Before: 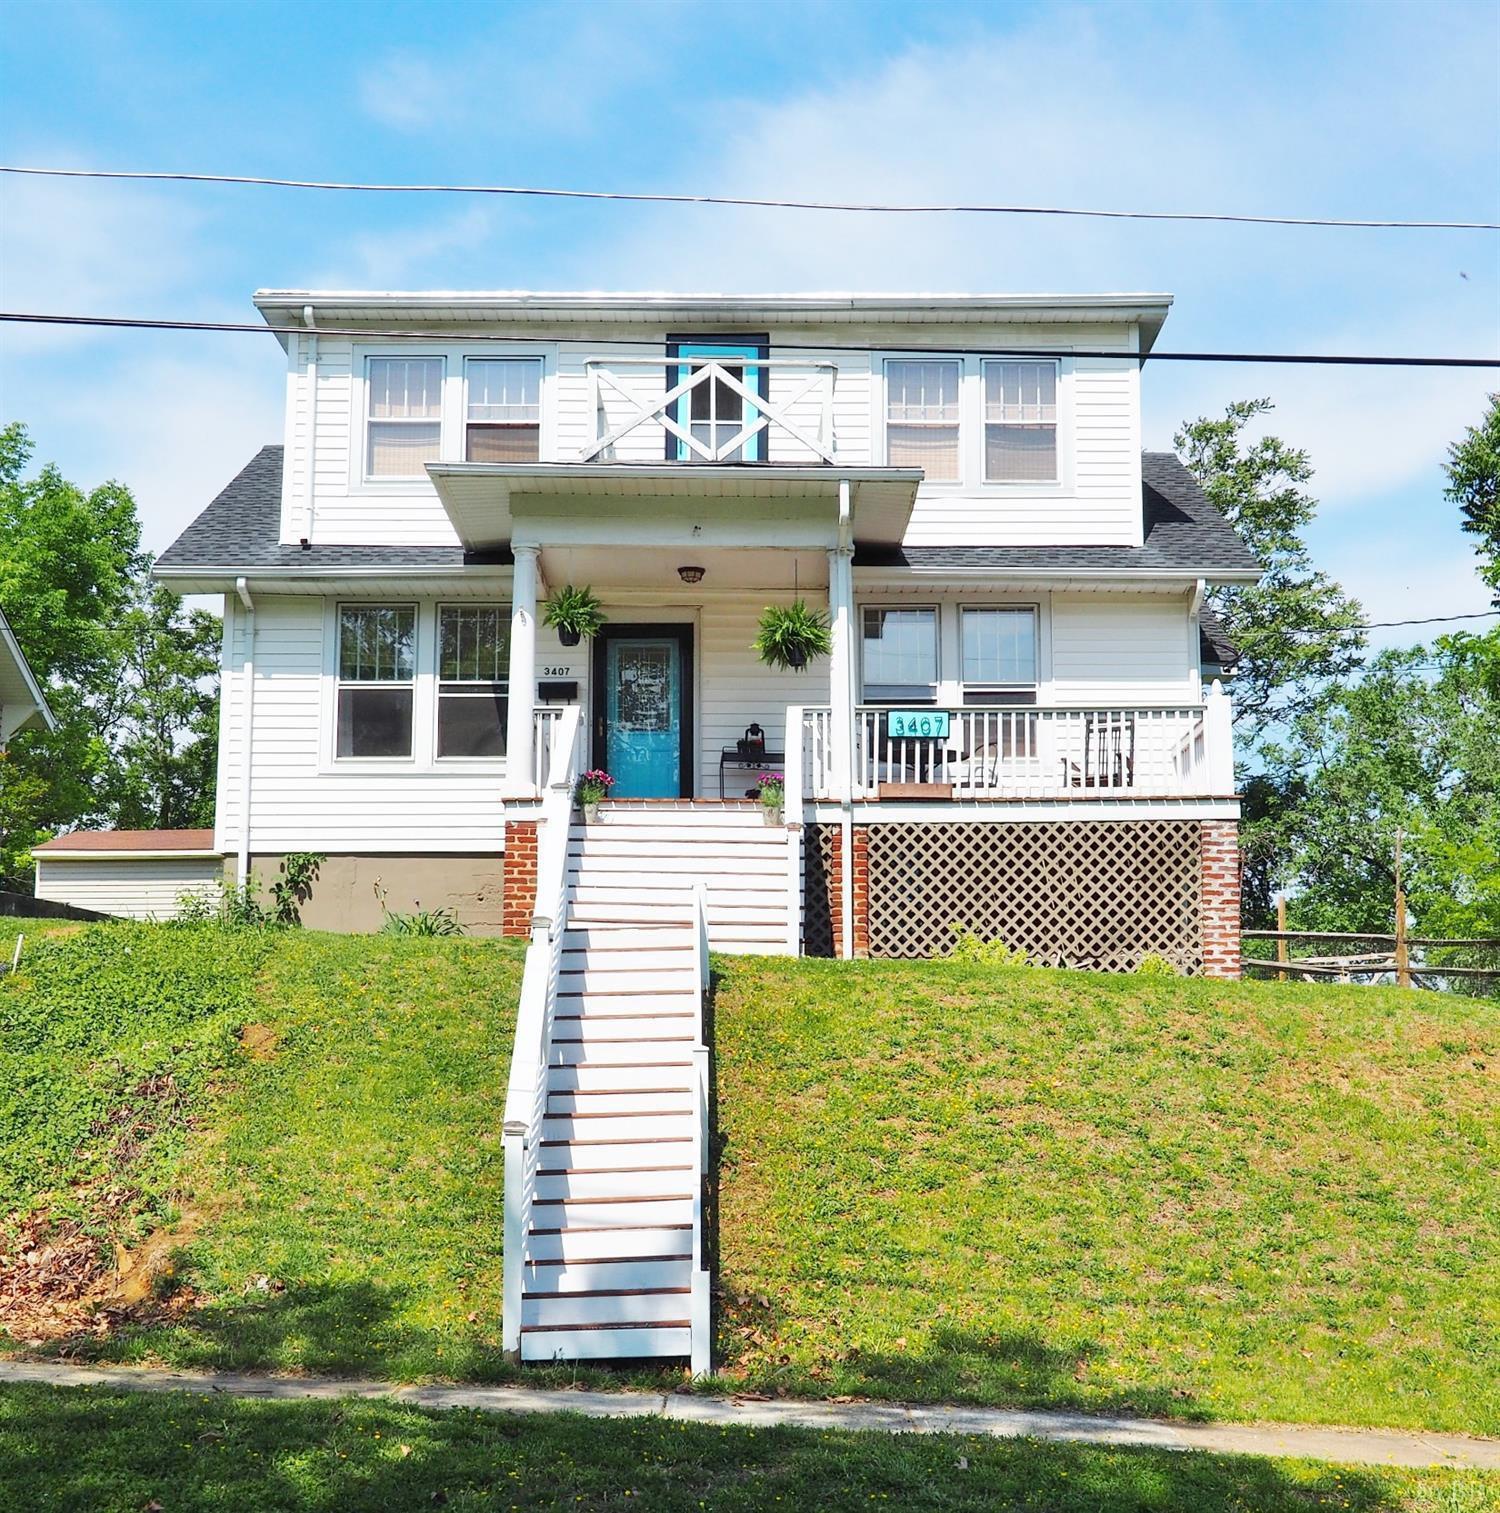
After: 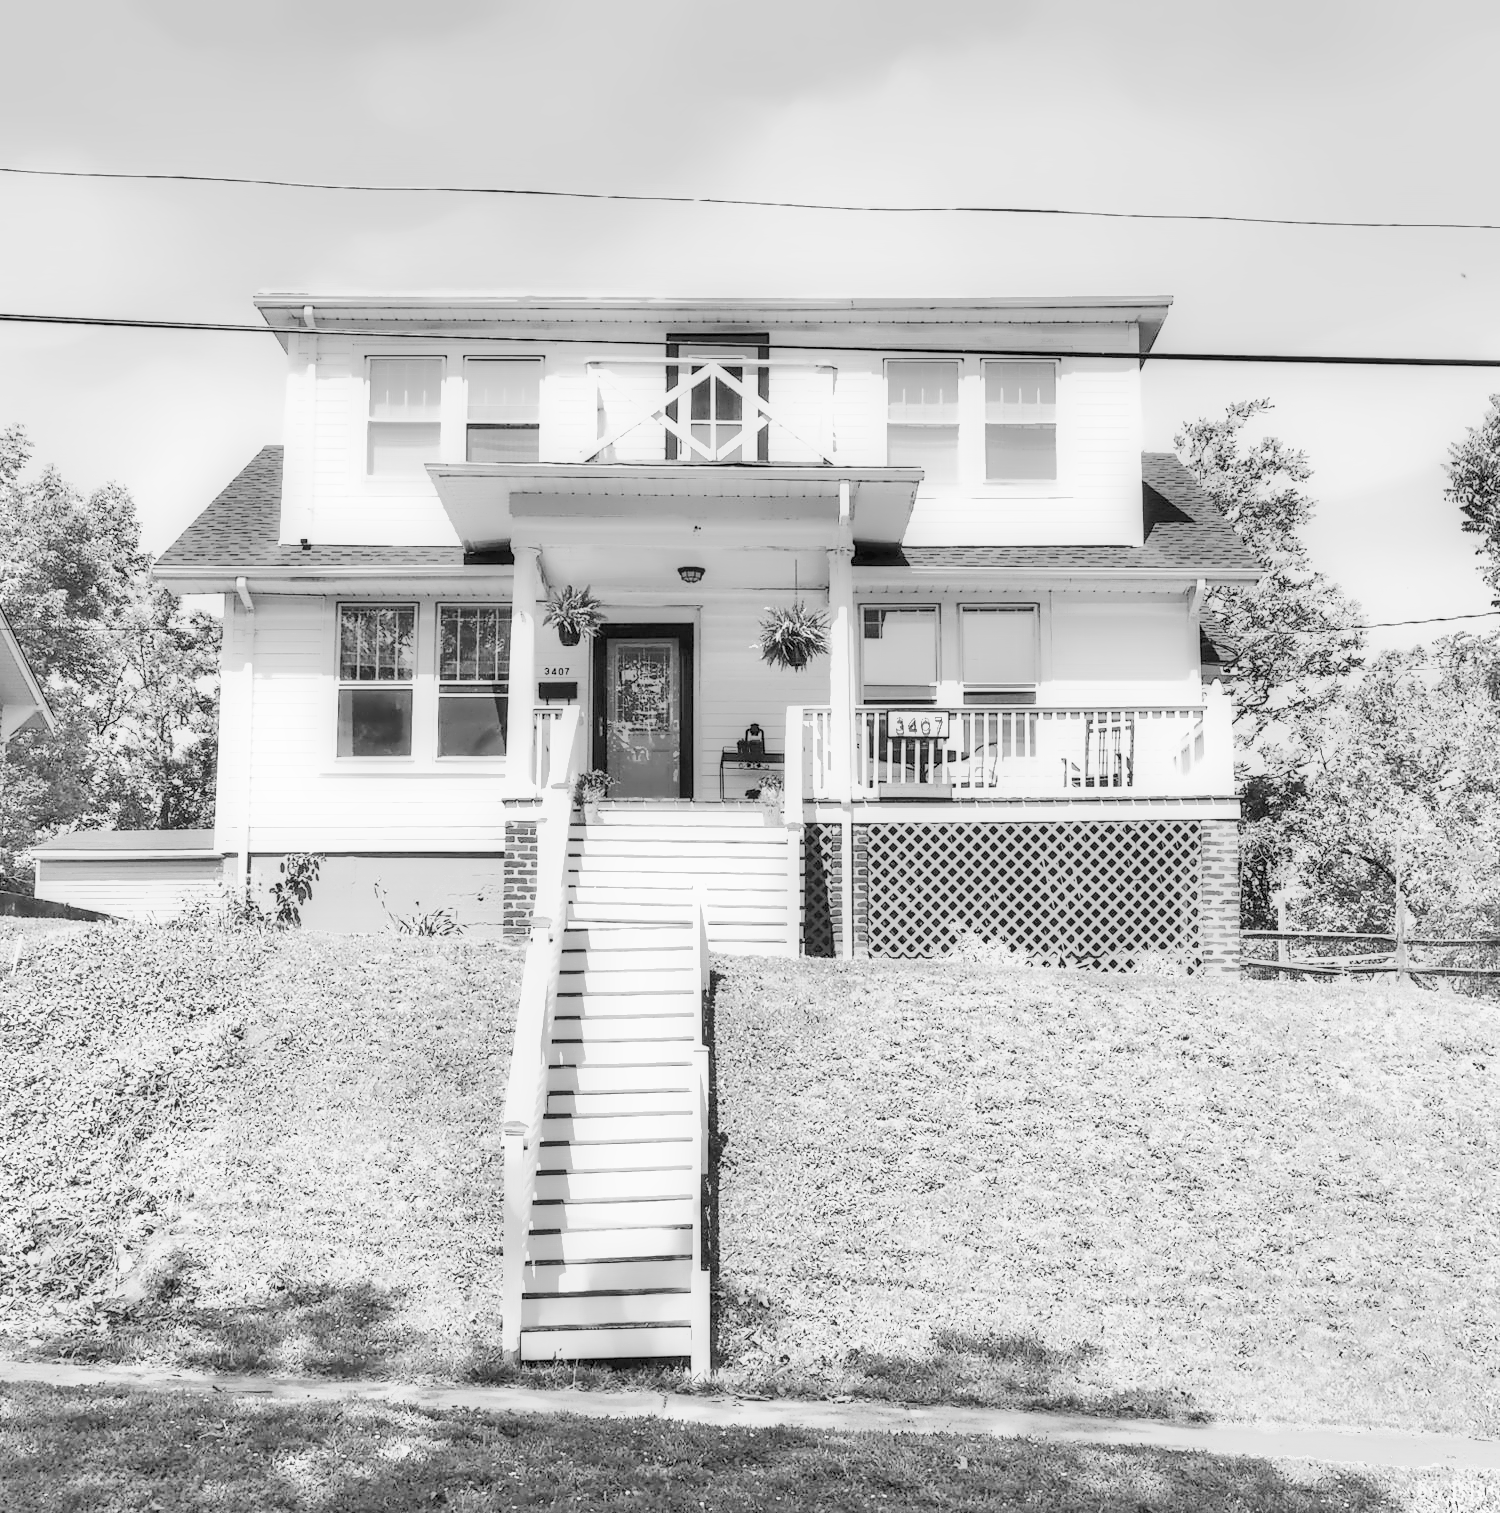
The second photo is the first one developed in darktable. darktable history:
color calibration: illuminant as shot in camera, x 0.358, y 0.373, temperature 4628.91 K
color balance rgb: perceptual saturation grading › global saturation 20%, perceptual saturation grading › highlights -25%, perceptual saturation grading › shadows 25%
denoise (profiled): preserve shadows 1.52, scattering 0.002, a [-1, 0, 0], compensate highlight preservation false
exposure: black level correction 0, exposure 1.379 EV, compensate exposure bias true, compensate highlight preservation false
filmic rgb: black relative exposure -7.65 EV, white relative exposure 4.56 EV, hardness 3.61, contrast 1.05
haze removal: compatibility mode true, adaptive false
highlight reconstruction: on, module defaults
hot pixels: on, module defaults
lens correction: scale 1, crop 1, focal 16, aperture 5.6, distance 1000, camera "Canon EOS RP", lens "Canon RF 16mm F2.8 STM"
white balance: red 2.229, blue 1.46
velvia: on, module defaults
monochrome "hmm": a -11.7, b 1.62, size 0.5, highlights 0.38
local contrast "155 XBW": shadows 185%, detail 225%
shadows and highlights: shadows 30
